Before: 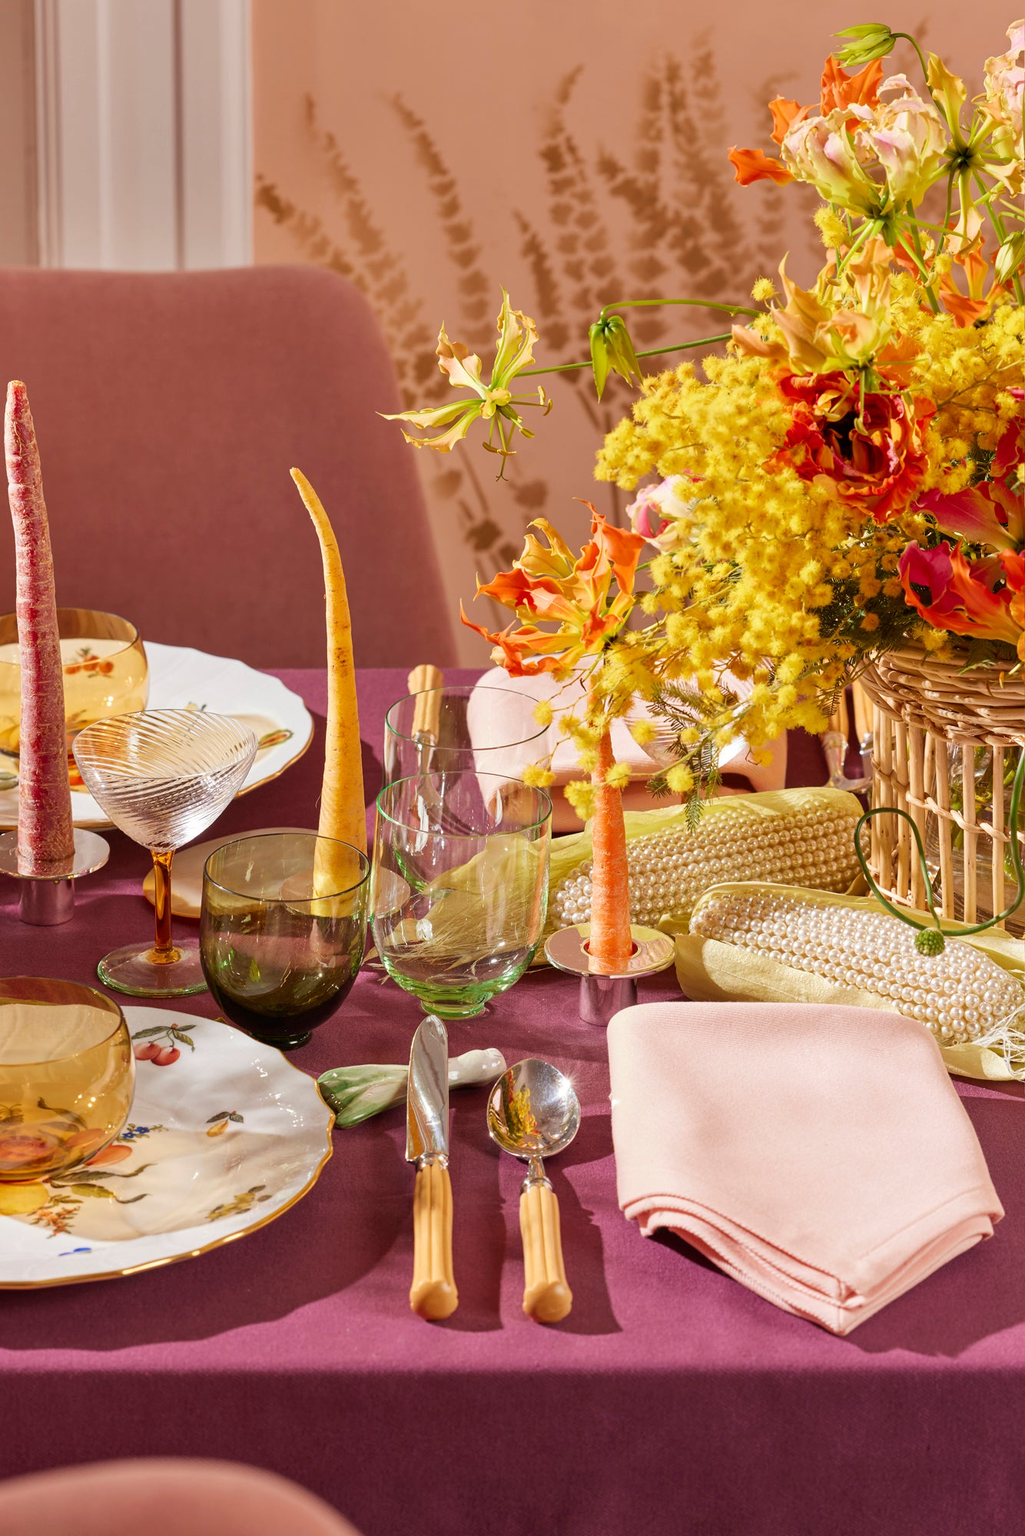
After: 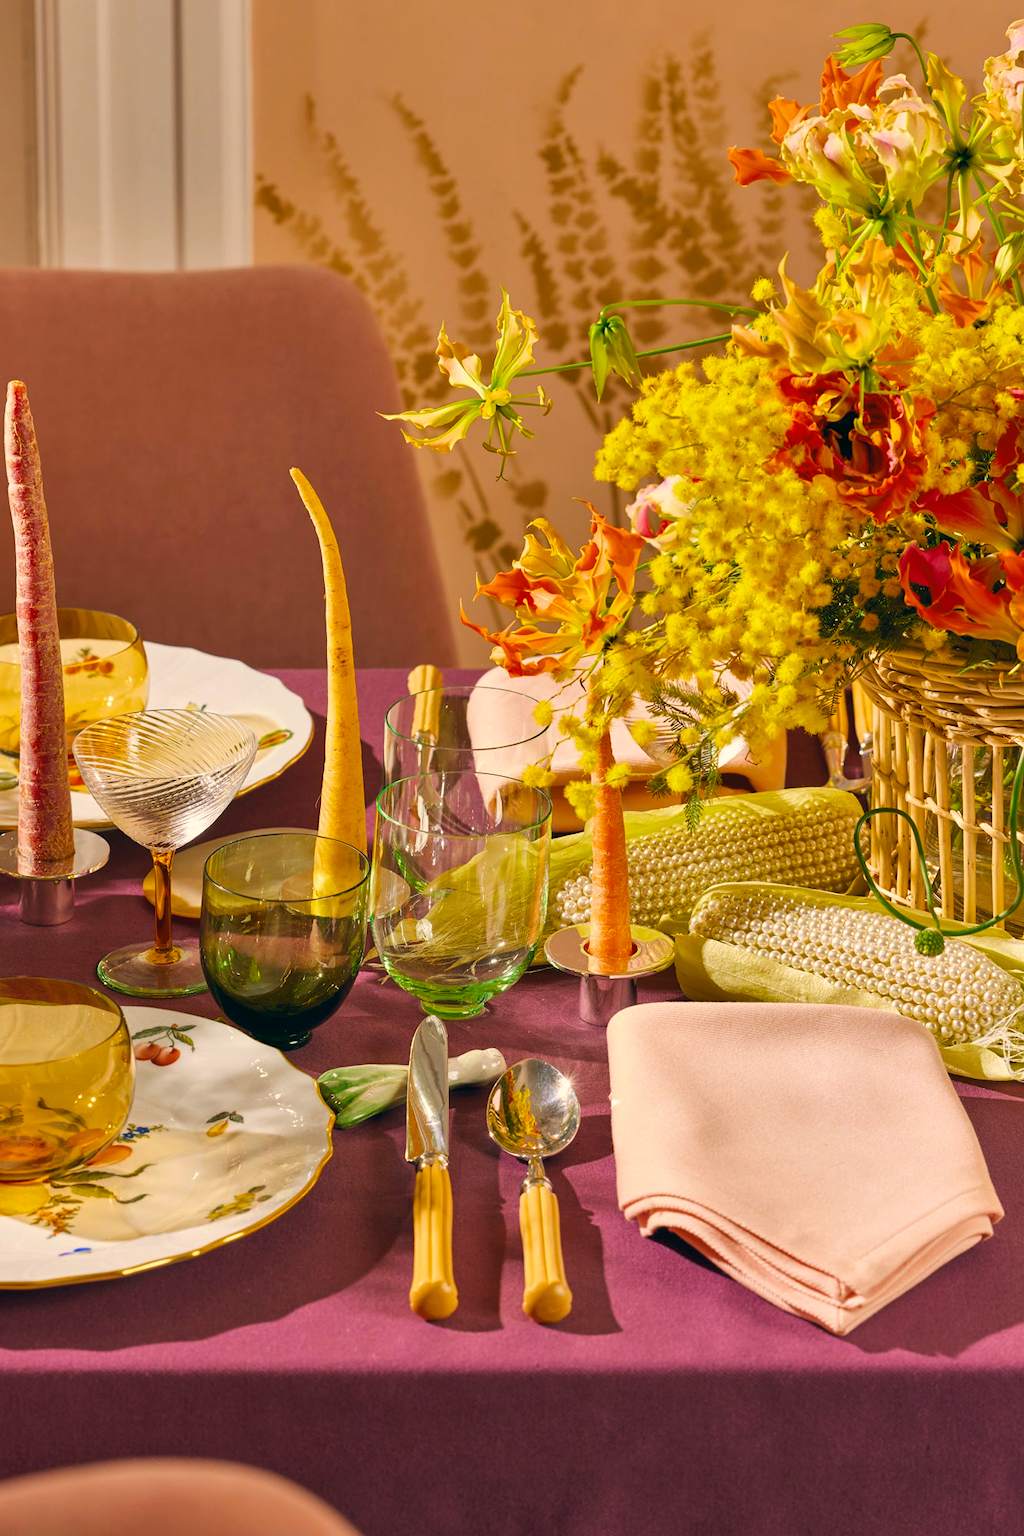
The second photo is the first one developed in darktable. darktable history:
color calibration: gray › normalize channels true, illuminant as shot in camera, x 0.358, y 0.373, temperature 4628.91 K, gamut compression 0.019
color correction: highlights a* 4.95, highlights b* 24.48, shadows a* -15.86, shadows b* 3.81
shadows and highlights: shadows 24.77, highlights -48.15, soften with gaussian
color balance rgb: shadows lift › hue 85.42°, global offset › chroma 0.105%, global offset › hue 254.3°, perceptual saturation grading › global saturation 18.218%, global vibrance 20%
